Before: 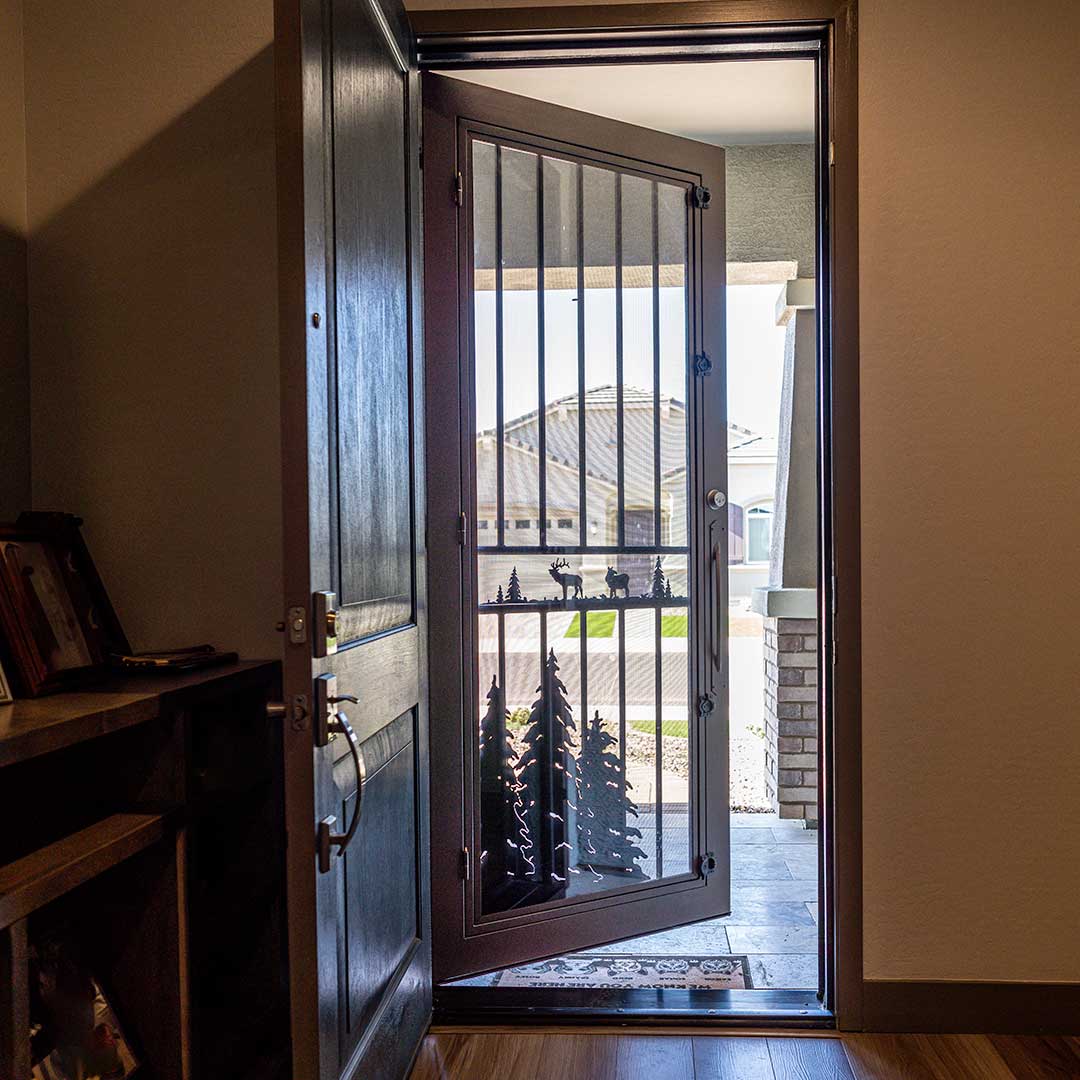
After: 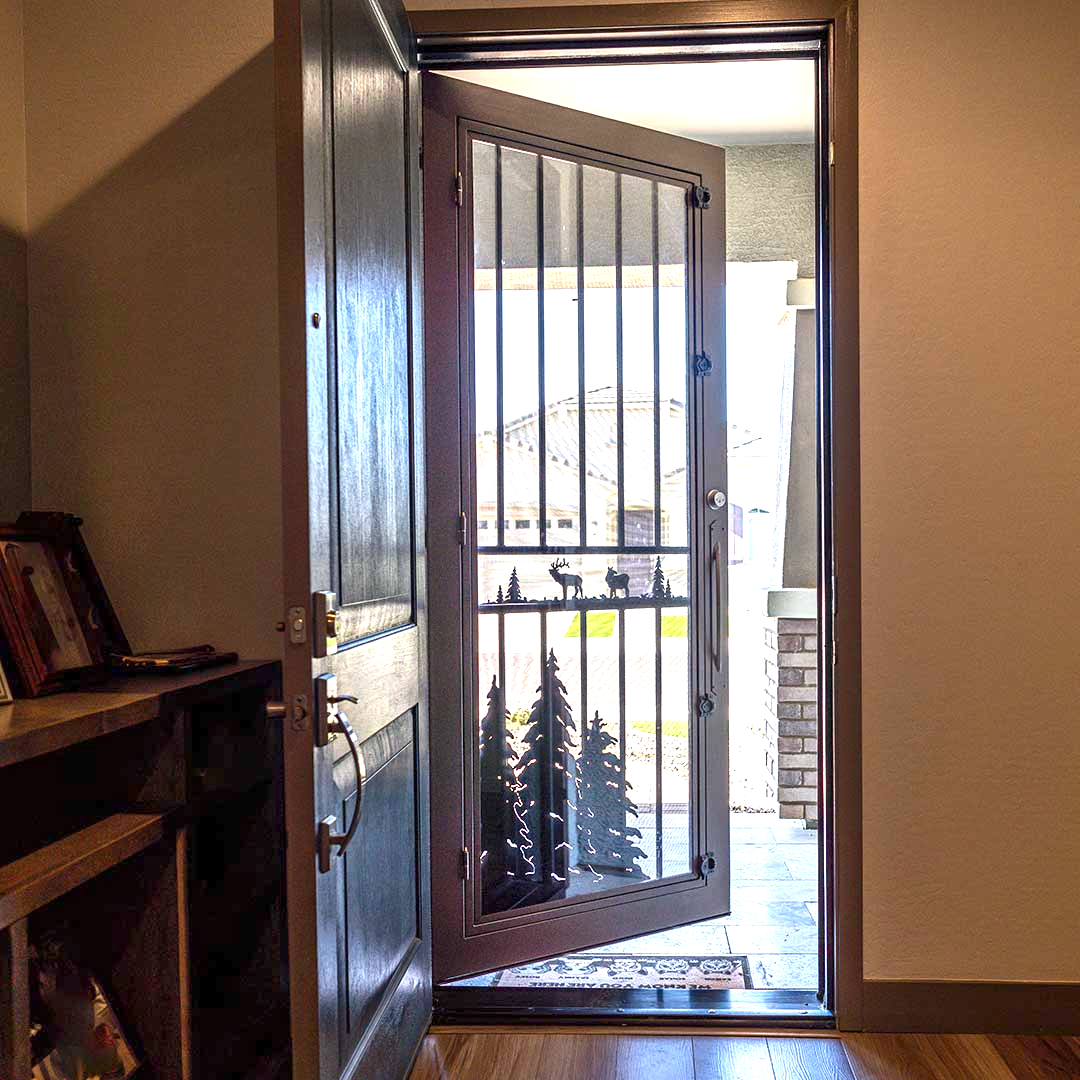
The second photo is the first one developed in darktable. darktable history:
exposure: exposure 1.214 EV, compensate highlight preservation false
tone equalizer: -8 EV 0.211 EV, -7 EV 0.428 EV, -6 EV 0.455 EV, -5 EV 0.29 EV, -3 EV -0.264 EV, -2 EV -0.403 EV, -1 EV -0.394 EV, +0 EV -0.275 EV, mask exposure compensation -0.505 EV
